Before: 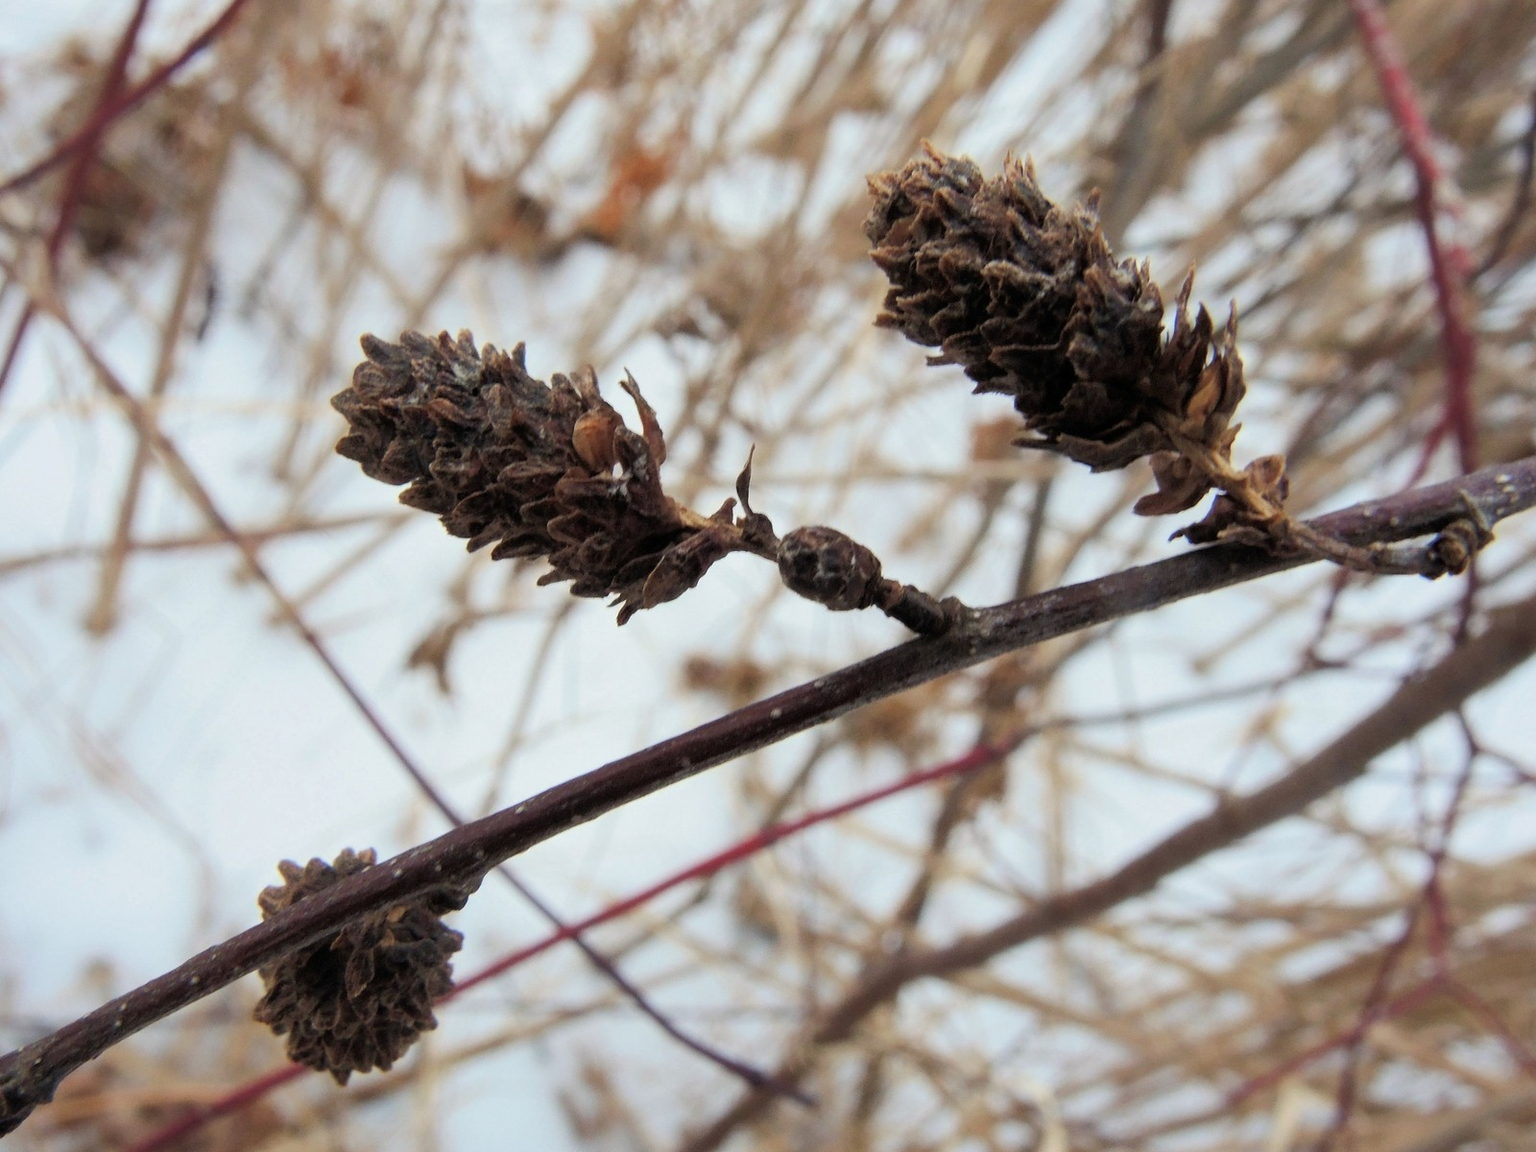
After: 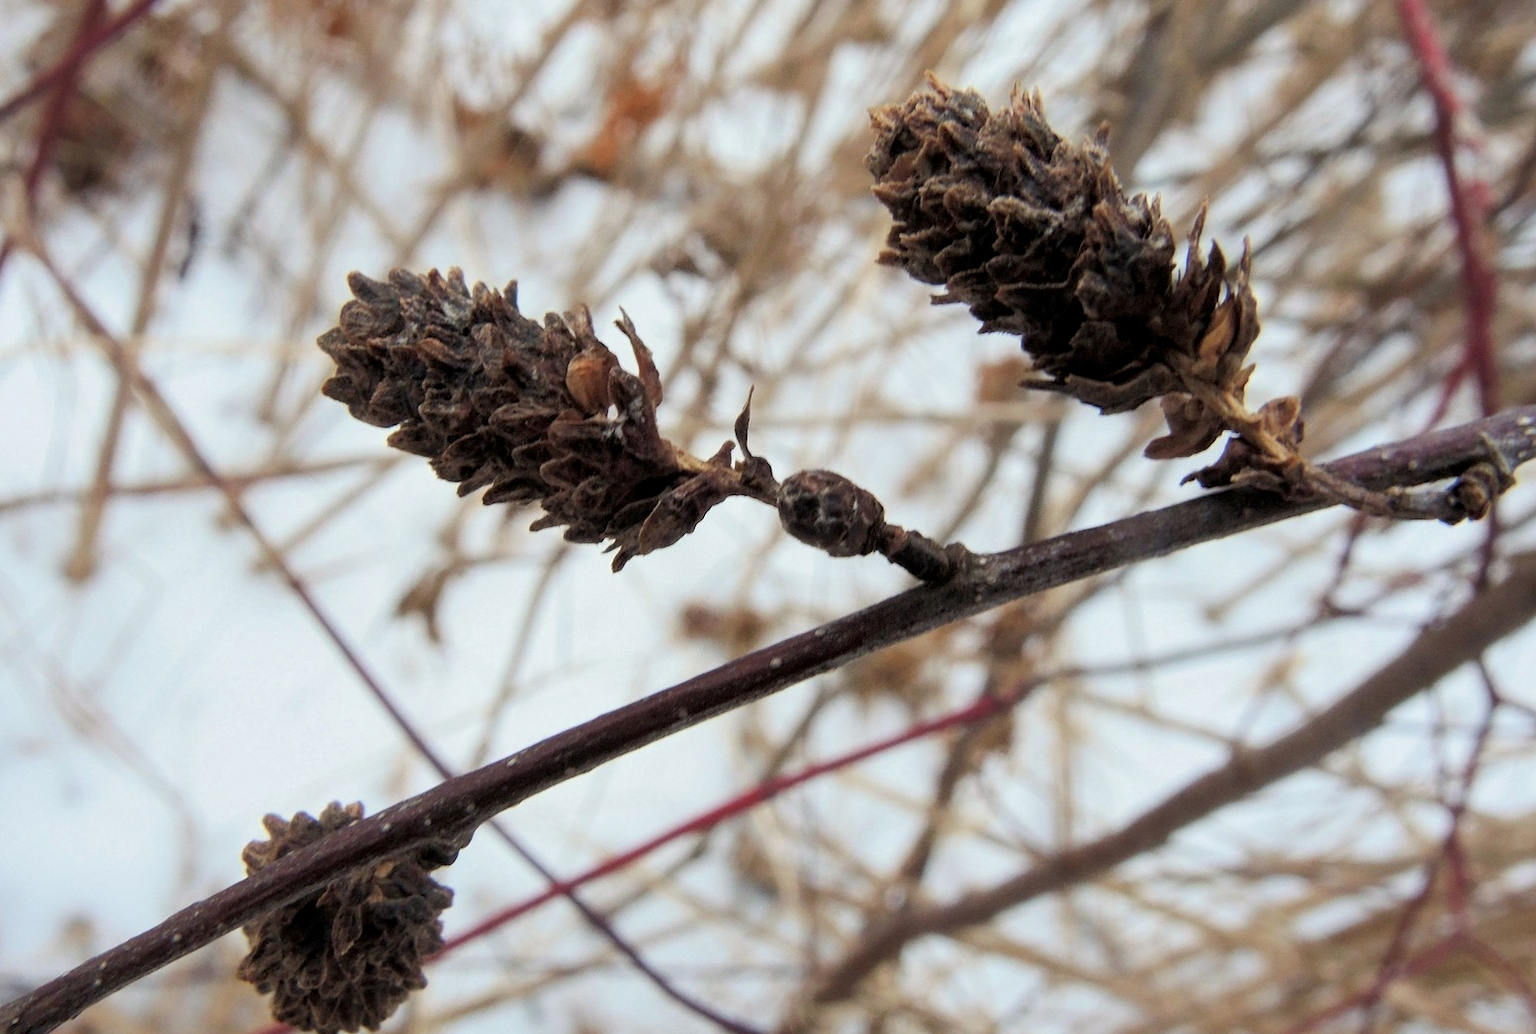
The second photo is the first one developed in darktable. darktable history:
tone equalizer: on, module defaults
crop: left 1.507%, top 6.147%, right 1.379%, bottom 6.637%
local contrast: highlights 100%, shadows 100%, detail 120%, midtone range 0.2
